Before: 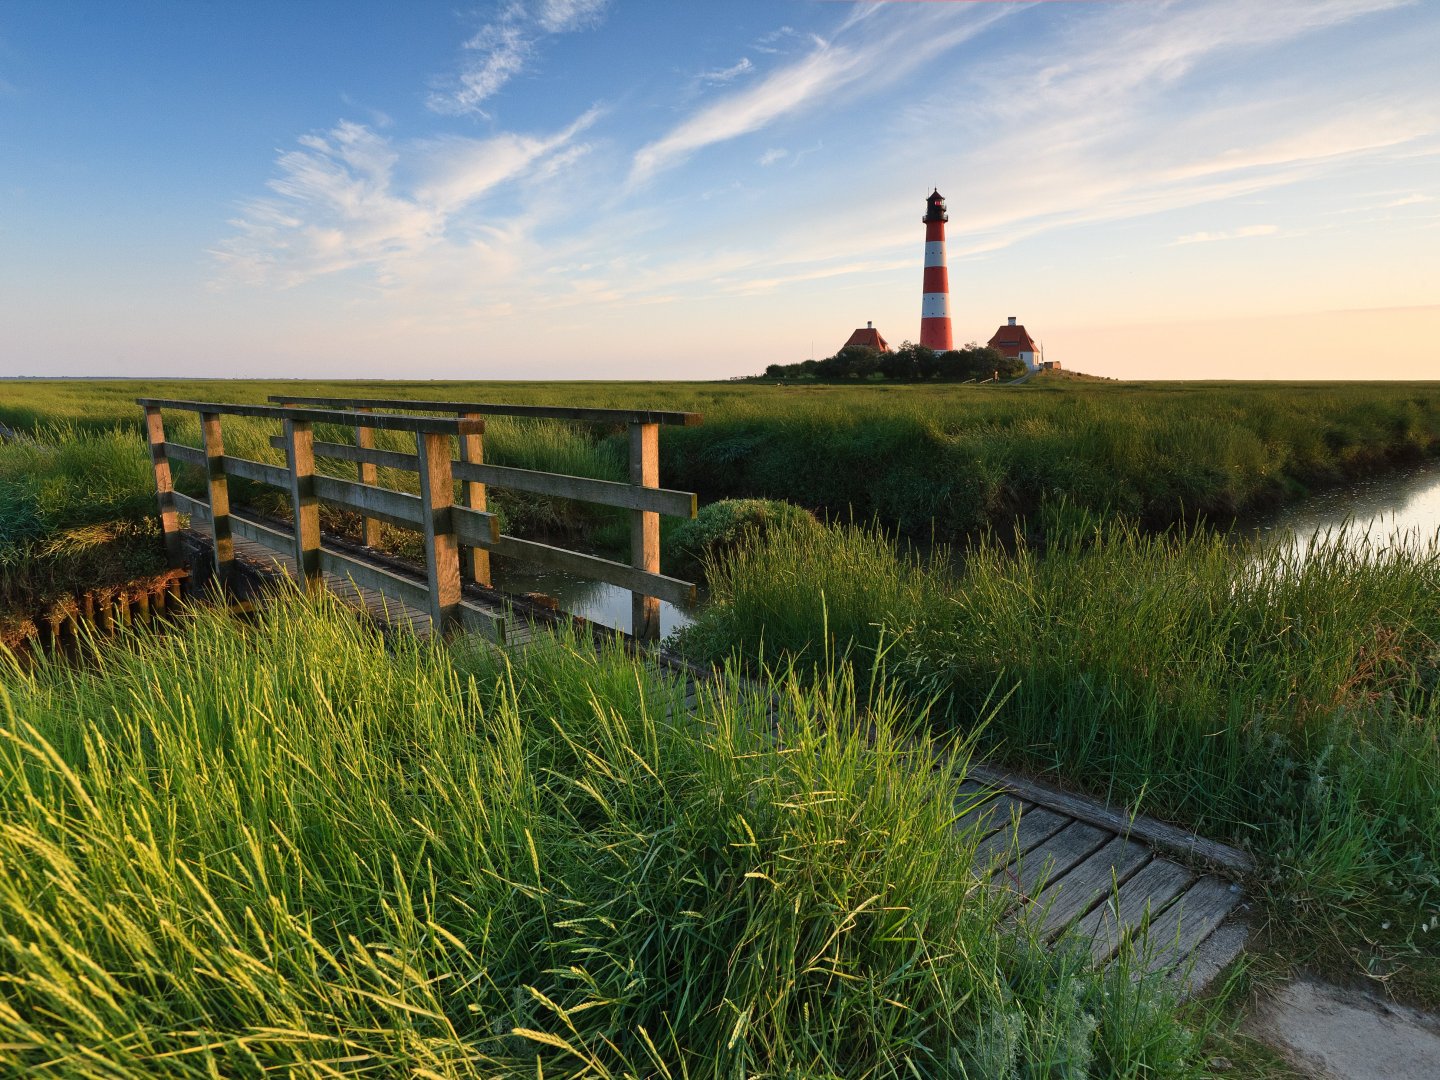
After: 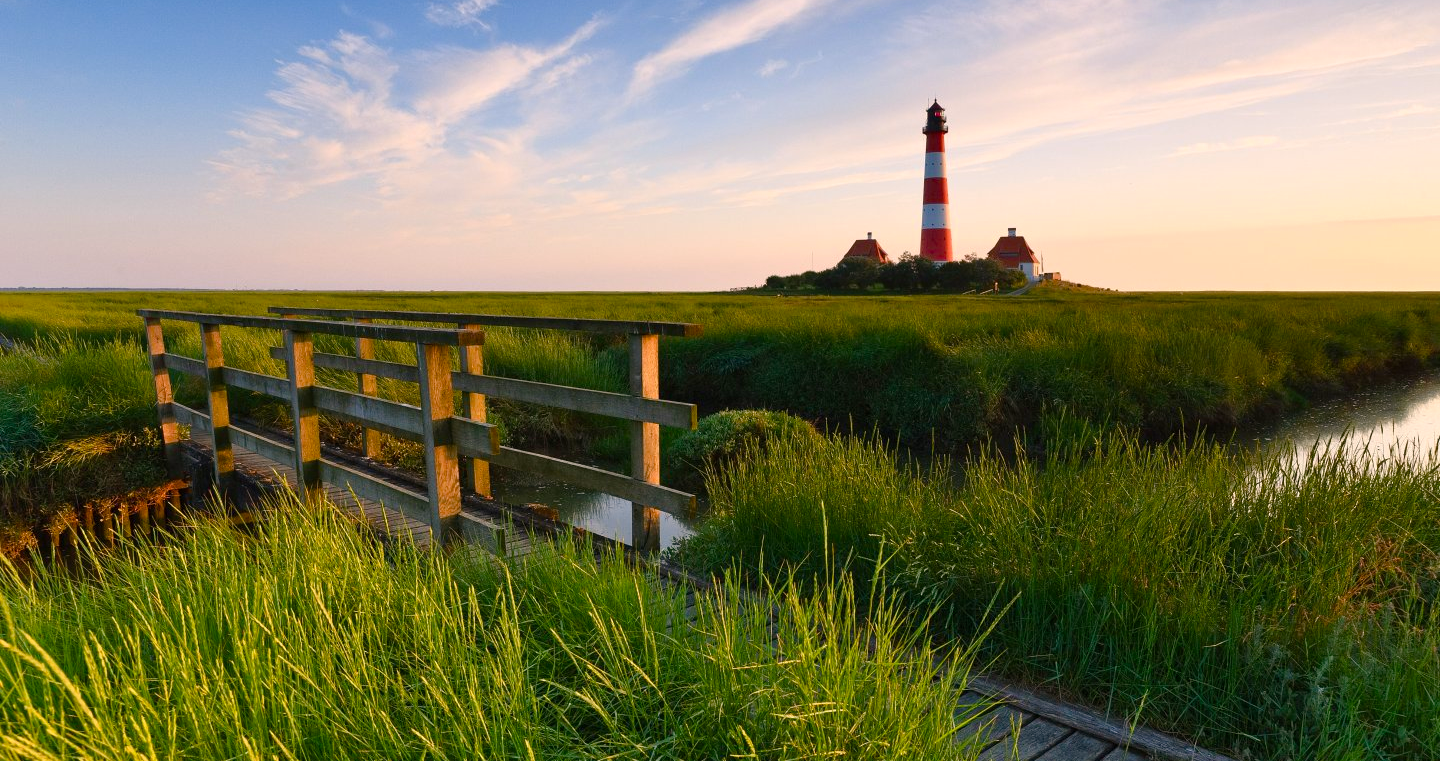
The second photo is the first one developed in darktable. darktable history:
crop and rotate: top 8.363%, bottom 21.089%
color balance rgb: shadows lift › hue 87.92°, linear chroma grading › global chroma 0.972%, perceptual saturation grading › global saturation 20%, perceptual saturation grading › highlights -25.041%, perceptual saturation grading › shadows 25.018%, global vibrance 20%
color correction: highlights a* 6.83, highlights b* 3.96
